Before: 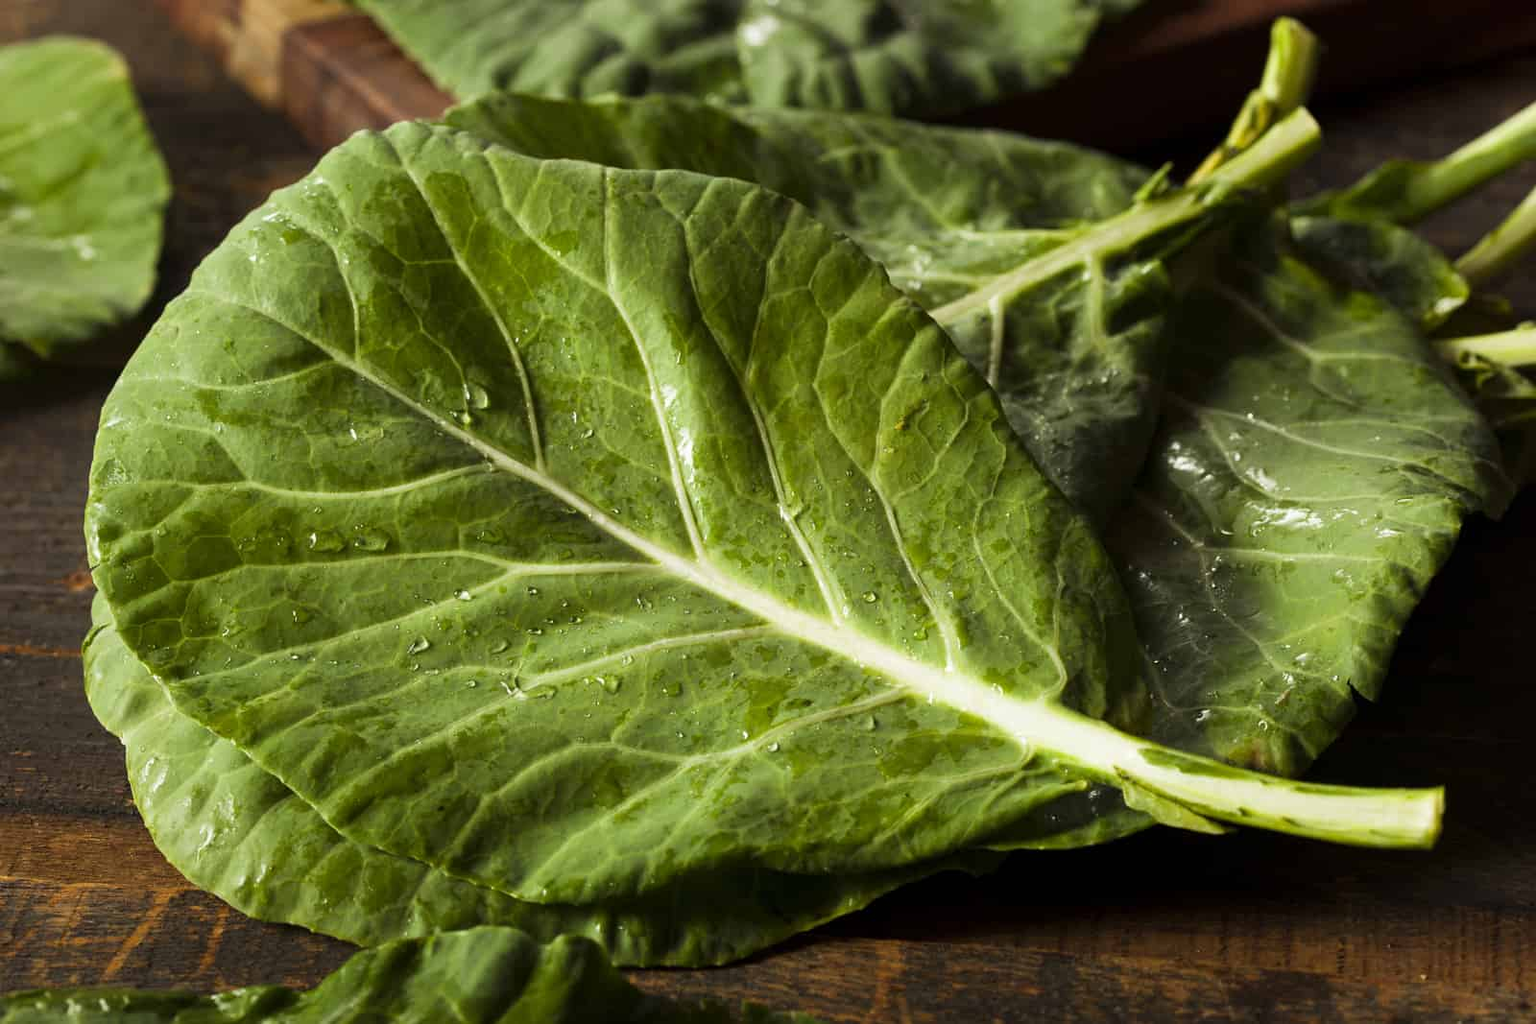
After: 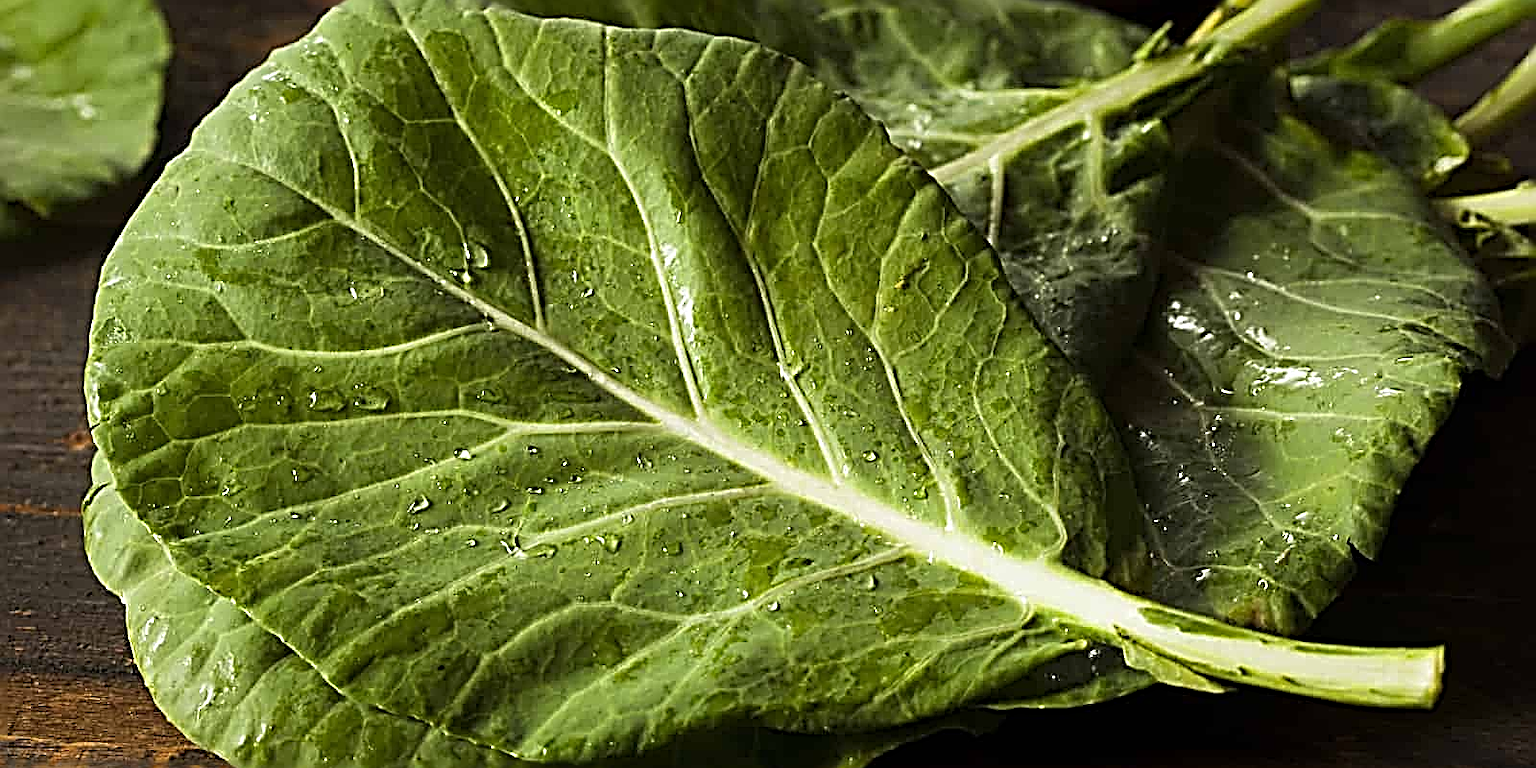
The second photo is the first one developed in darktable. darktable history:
sharpen: radius 3.158, amount 1.731
crop: top 13.819%, bottom 11.169%
